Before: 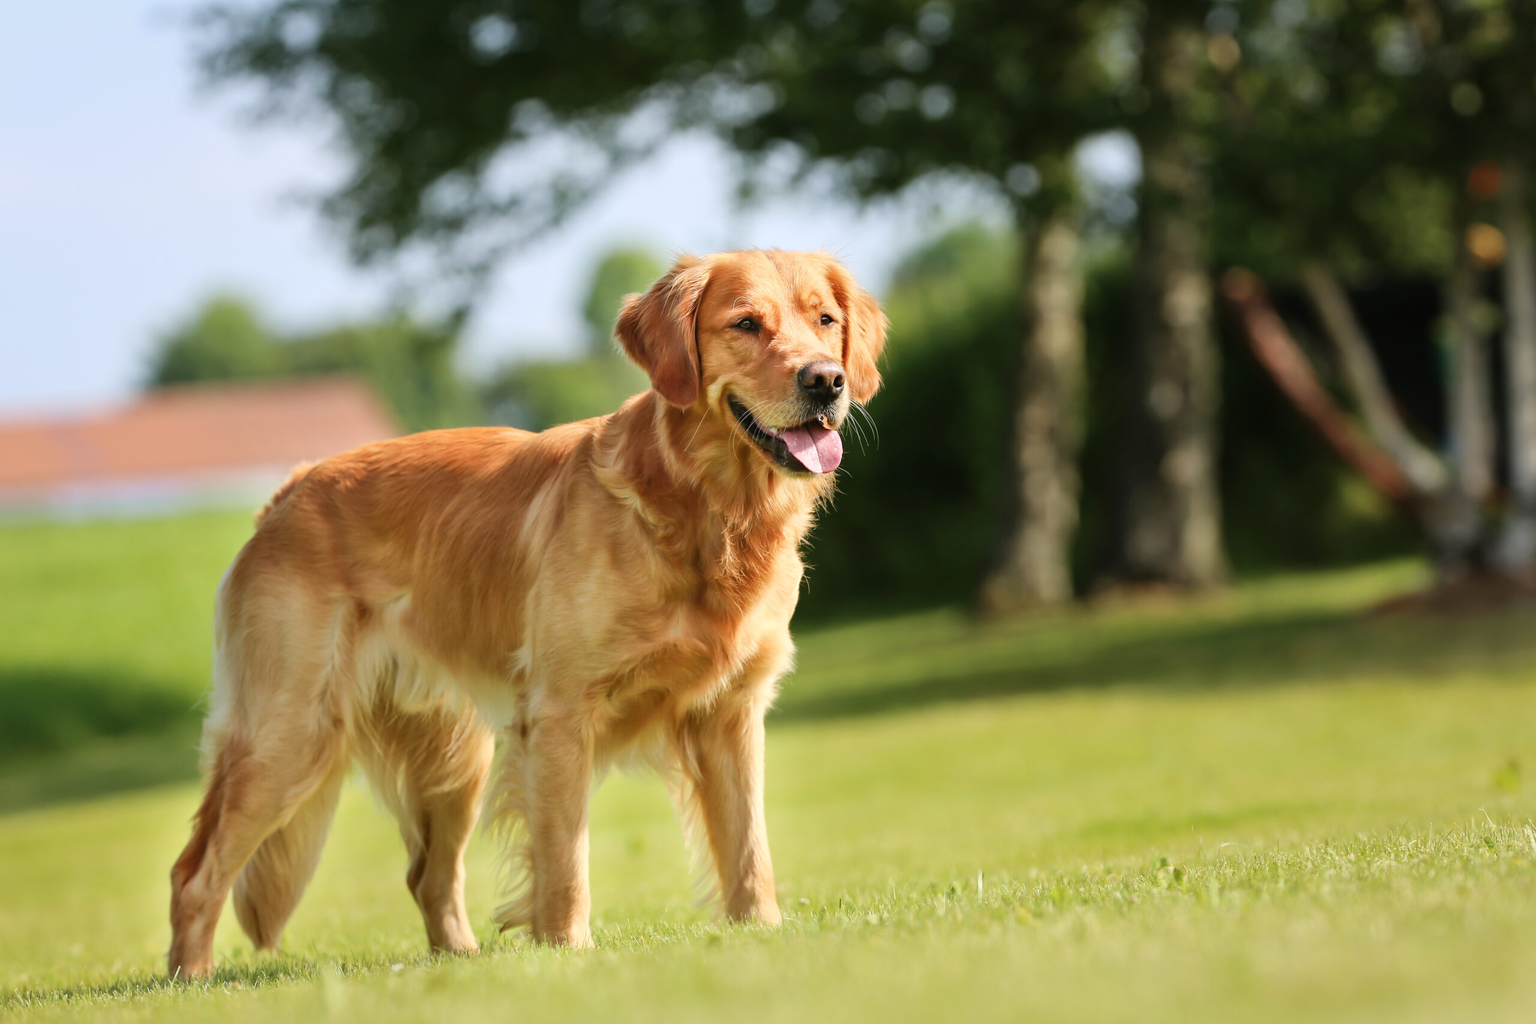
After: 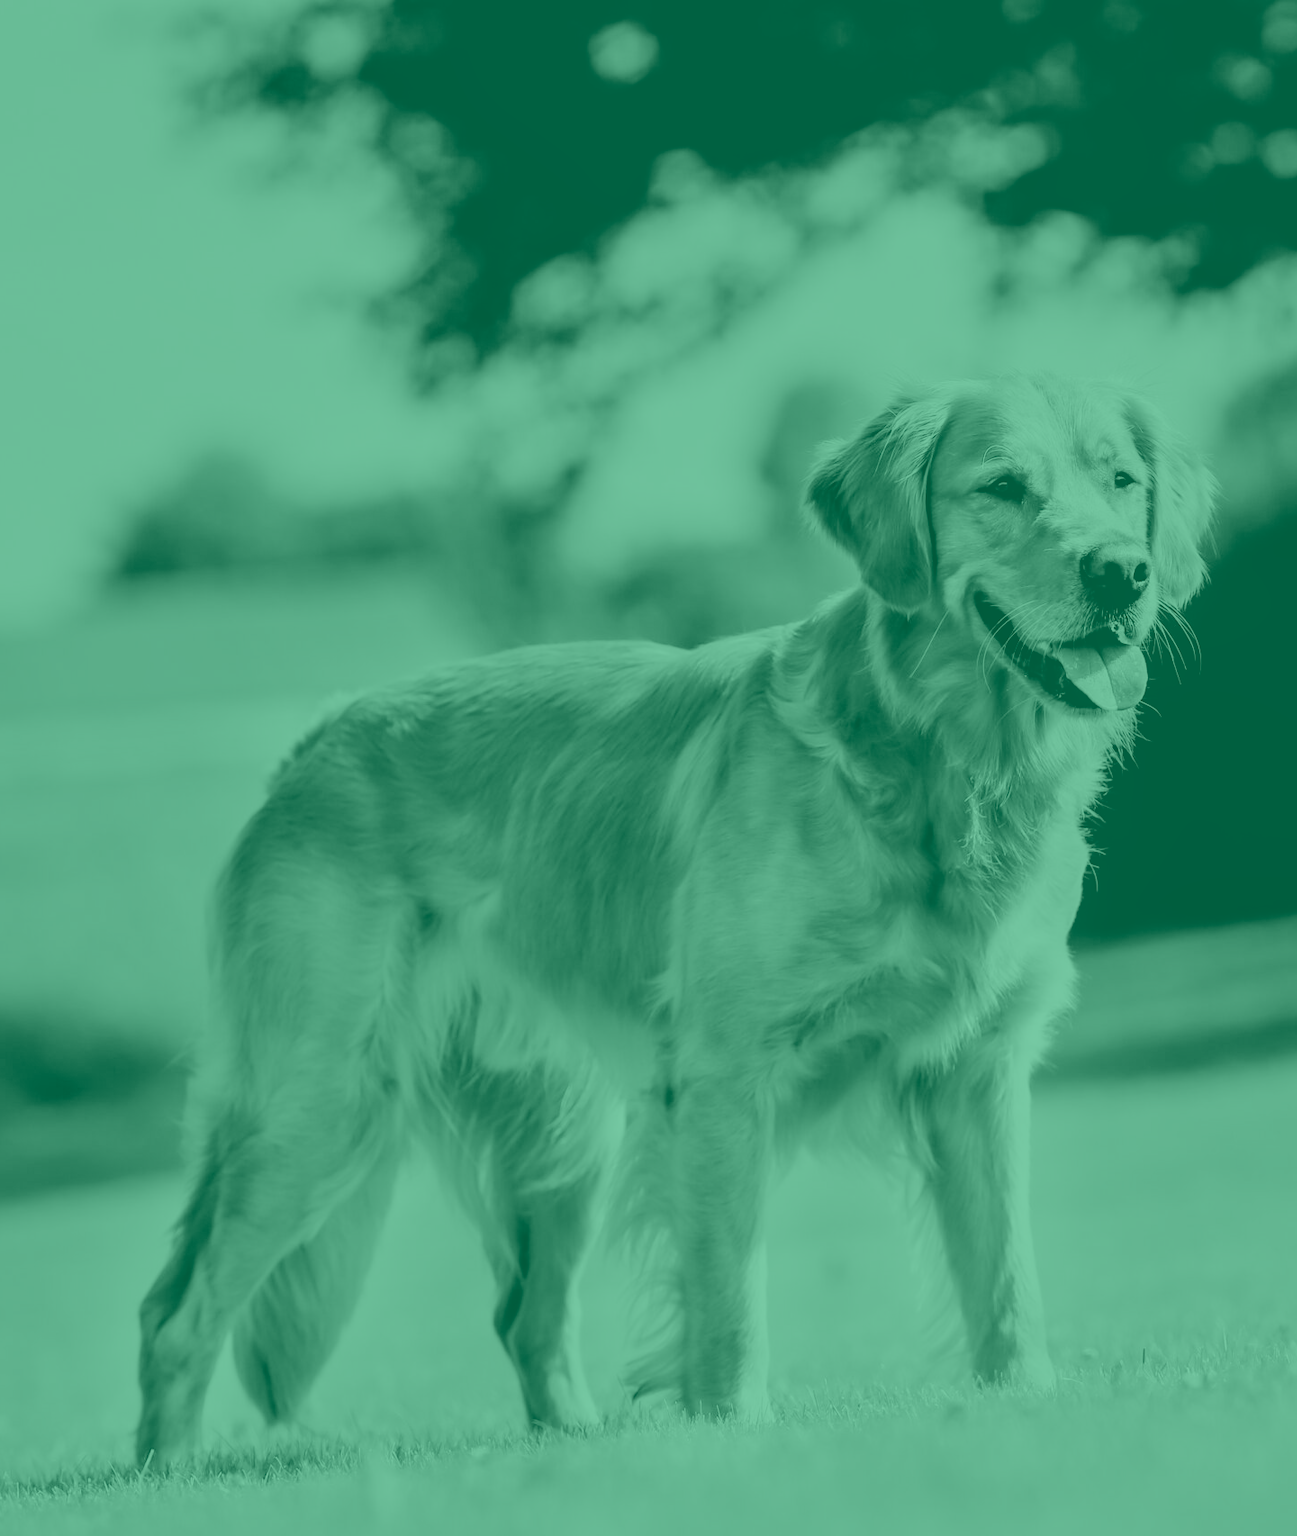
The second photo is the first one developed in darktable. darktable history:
exposure: exposure -0.582 EV, compensate highlight preservation false
vibrance: vibrance 15%
crop: left 5.114%, right 38.589%
color calibration: x 0.372, y 0.386, temperature 4283.97 K
colorize: hue 147.6°, saturation 65%, lightness 21.64%
filmic rgb: black relative exposure -4.14 EV, white relative exposure 5.1 EV, hardness 2.11, contrast 1.165
local contrast: on, module defaults
